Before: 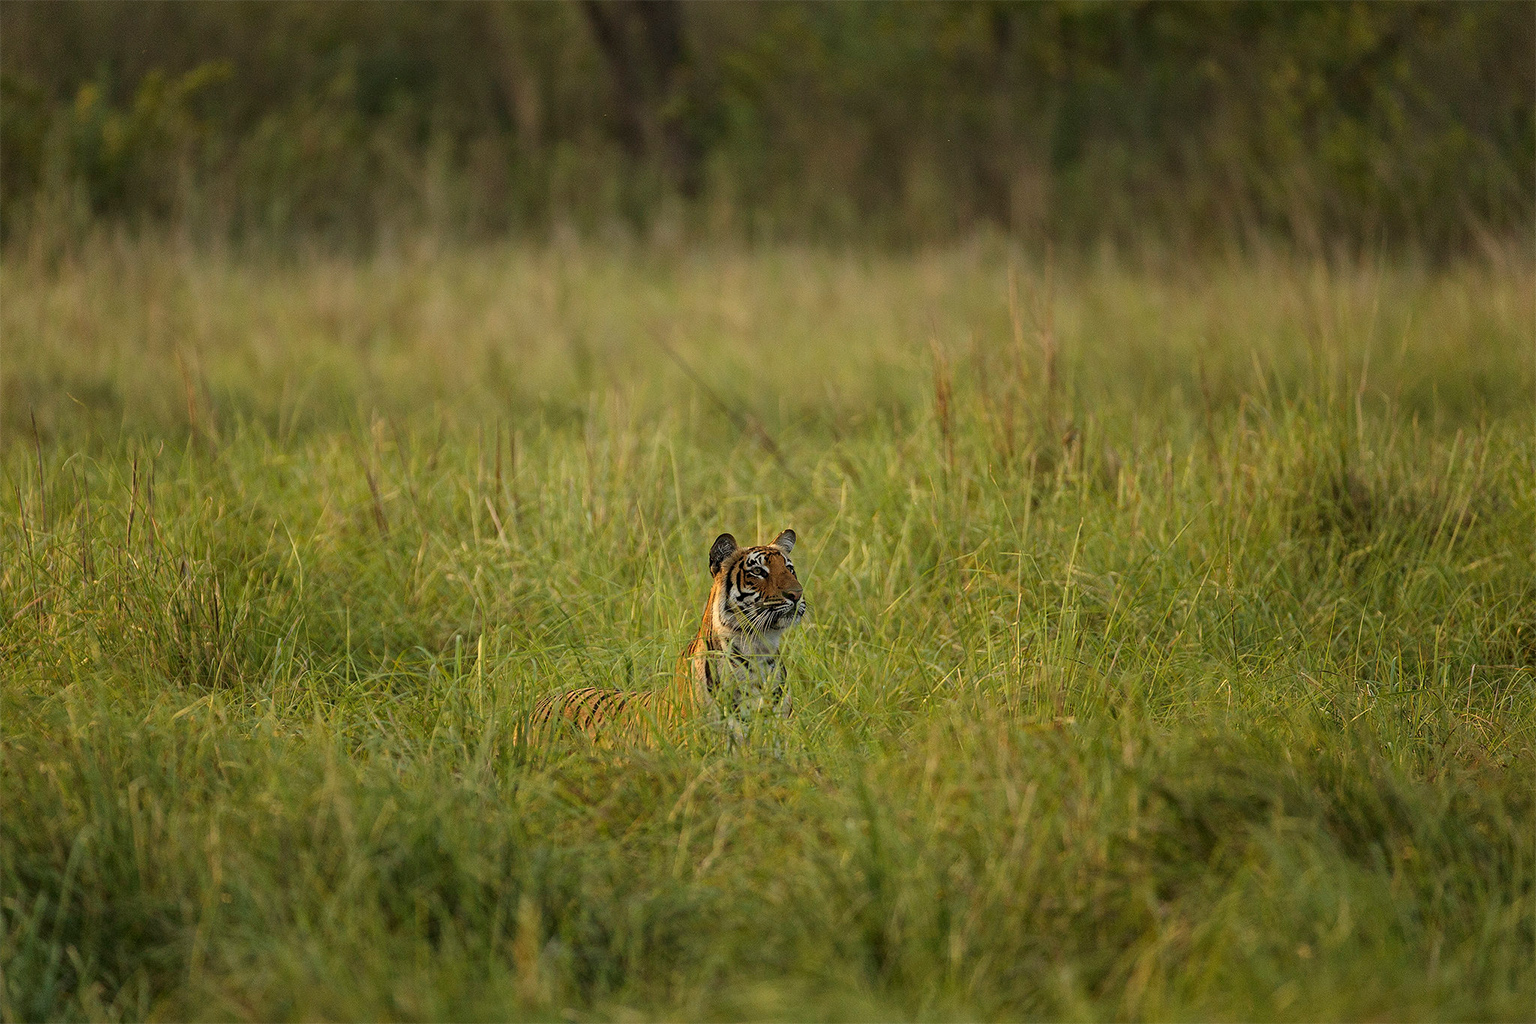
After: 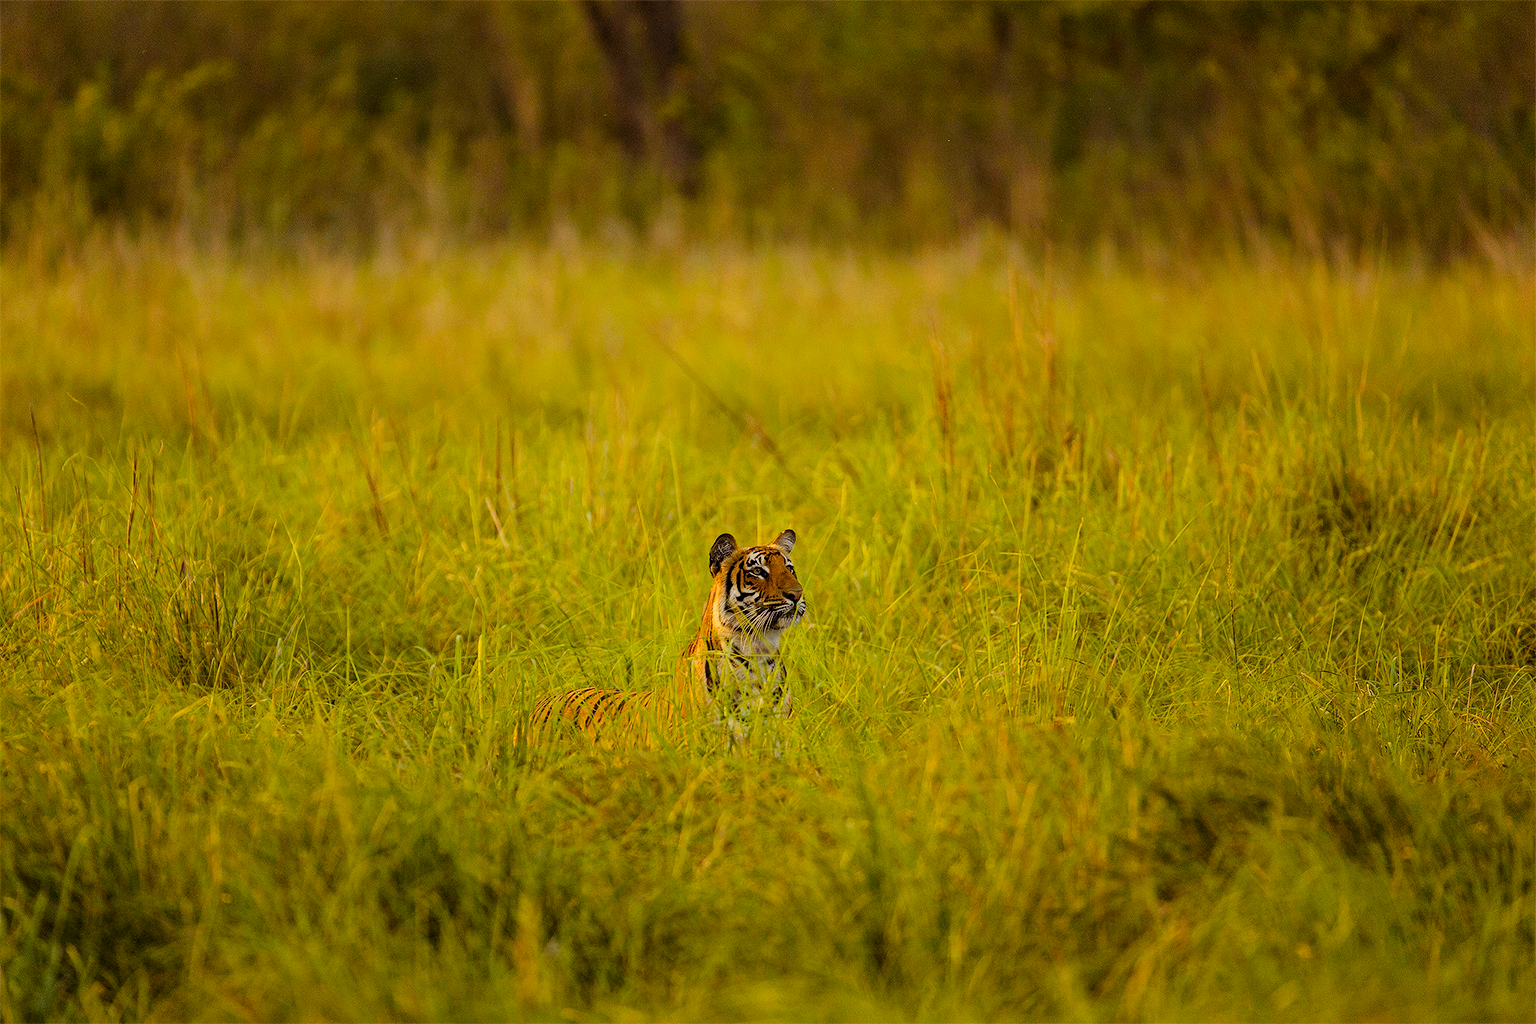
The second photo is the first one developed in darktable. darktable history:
color balance rgb: power › chroma 1.537%, power › hue 28.83°, linear chroma grading › global chroma 14.717%, perceptual saturation grading › global saturation 16.166%, perceptual brilliance grading › global brilliance 18.324%, global vibrance 14.324%
filmic rgb: black relative exposure -7.65 EV, white relative exposure 4.56 EV, hardness 3.61, color science v6 (2022)
